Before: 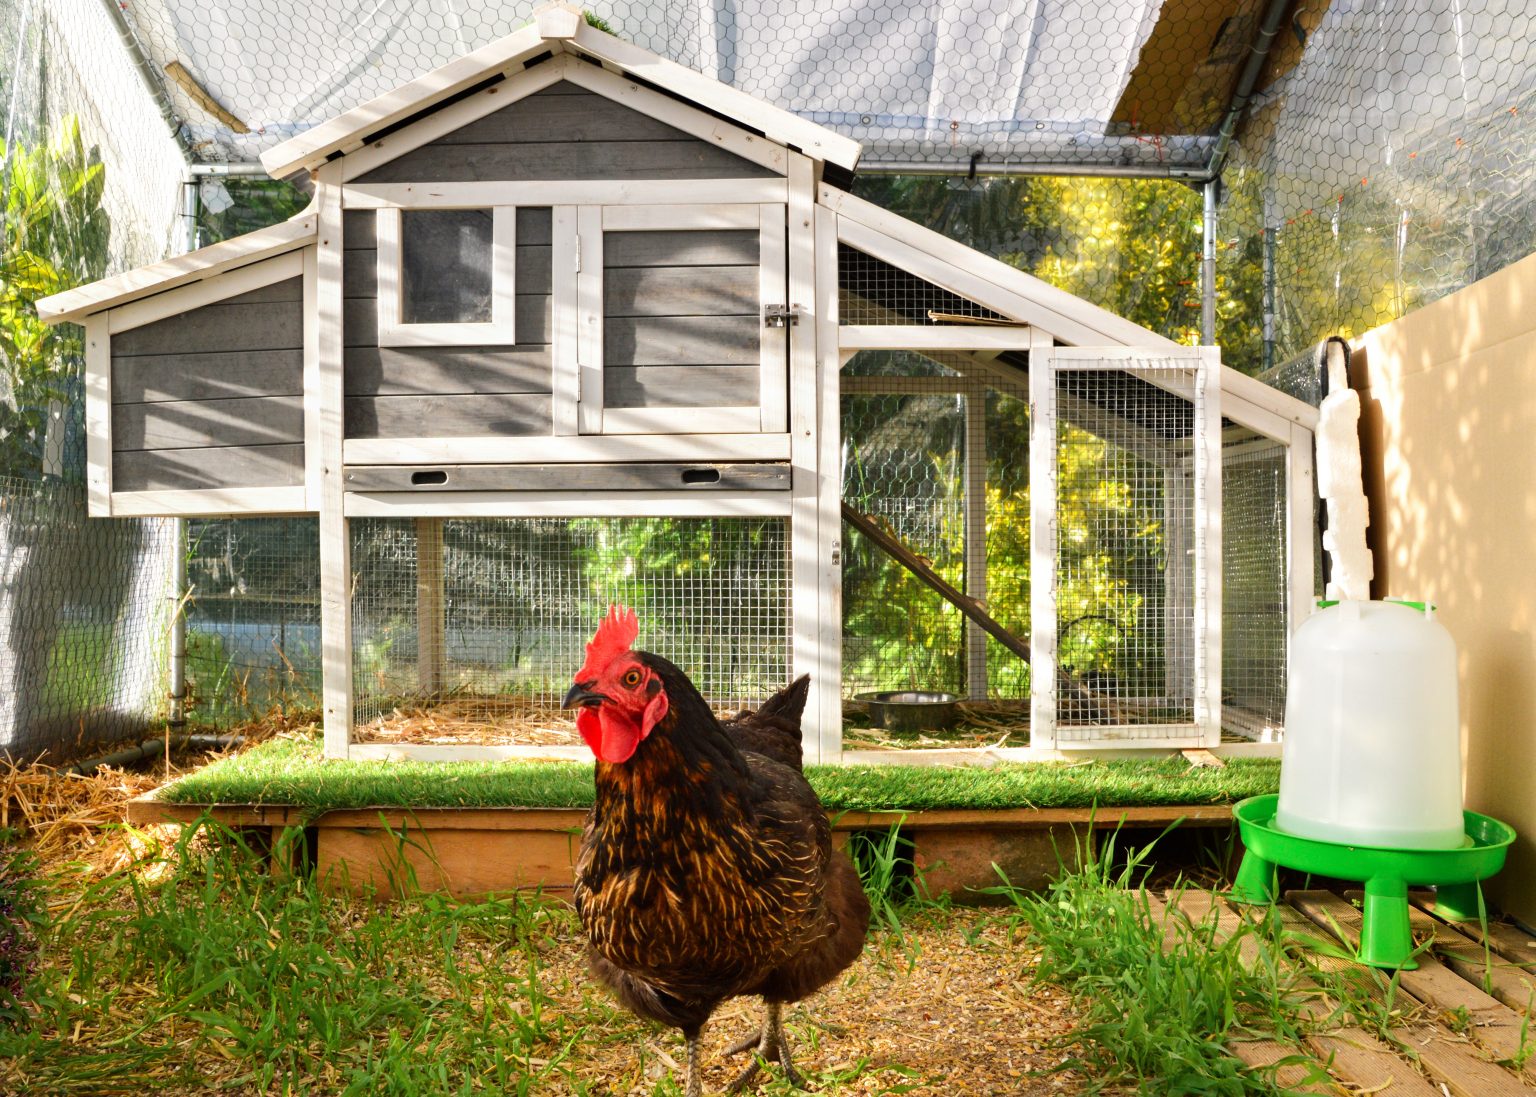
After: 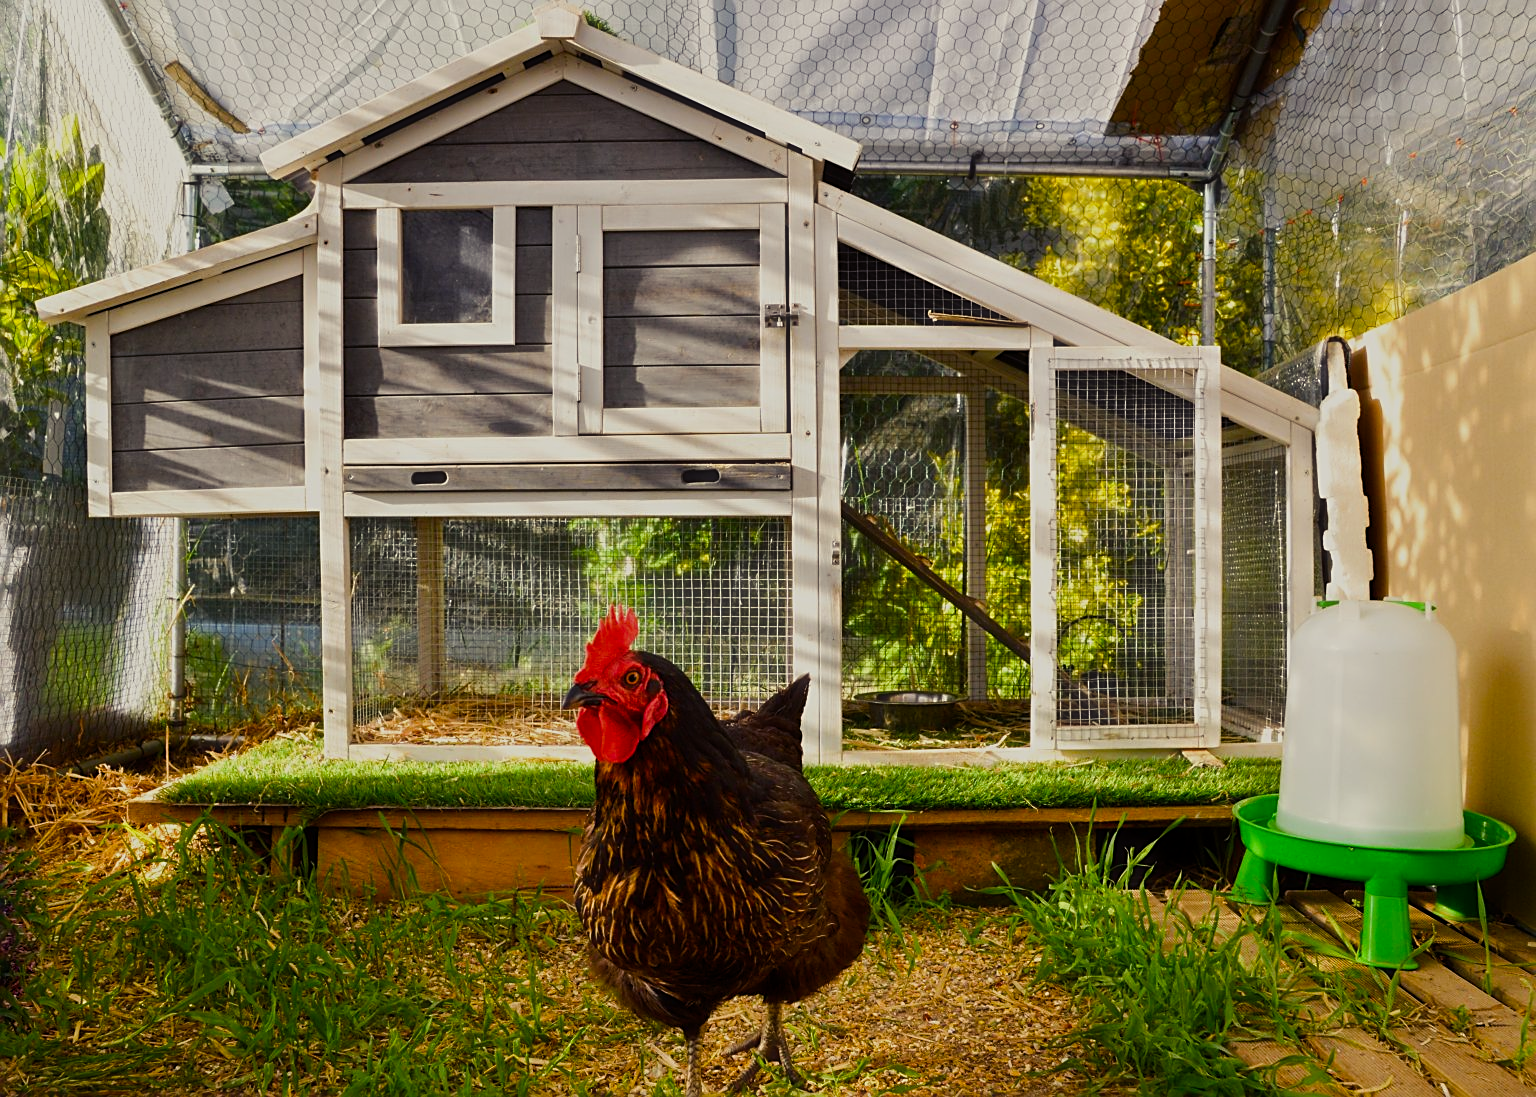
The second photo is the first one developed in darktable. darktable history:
exposure: black level correction -0.016, exposure -1.018 EV, compensate highlight preservation false
color balance rgb: shadows lift › luminance -21.66%, shadows lift › chroma 6.57%, shadows lift › hue 270°, power › chroma 0.68%, power › hue 60°, highlights gain › luminance 6.08%, highlights gain › chroma 1.33%, highlights gain › hue 90°, global offset › luminance -0.87%, perceptual saturation grading › global saturation 26.86%, perceptual saturation grading › highlights -28.39%, perceptual saturation grading › mid-tones 15.22%, perceptual saturation grading › shadows 33.98%, perceptual brilliance grading › highlights 10%, perceptual brilliance grading › mid-tones 5%
sharpen: on, module defaults
haze removal: strength -0.1, adaptive false
